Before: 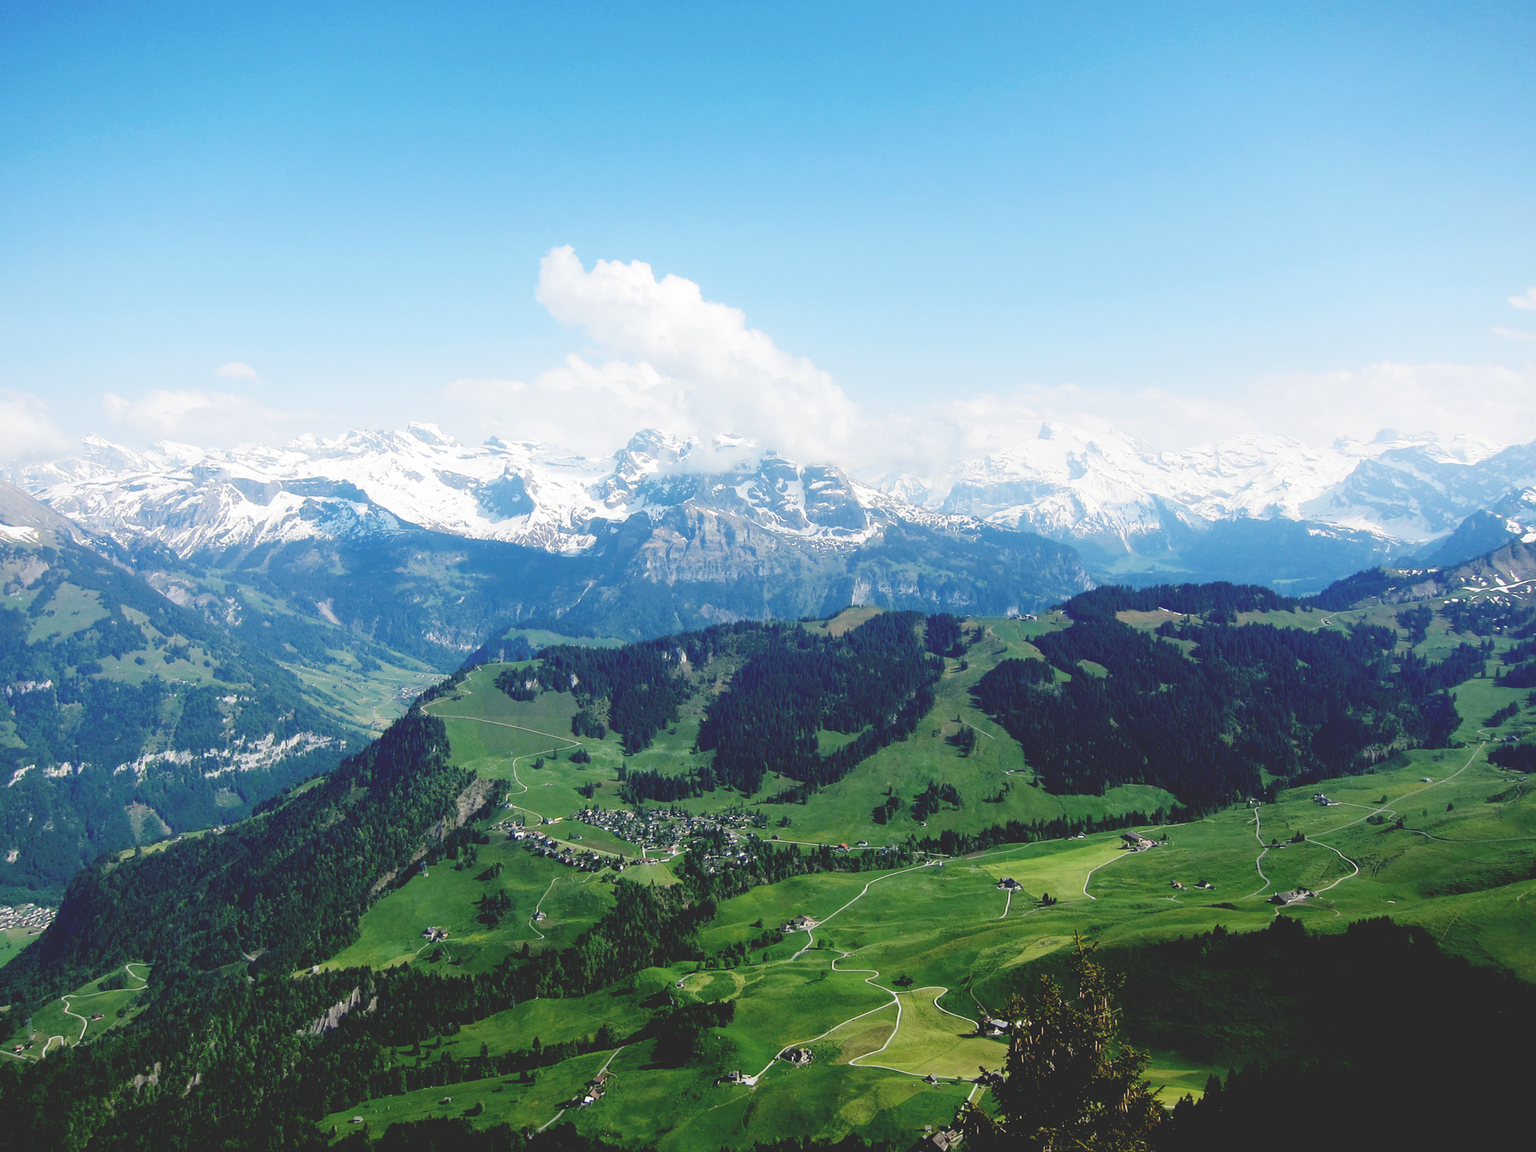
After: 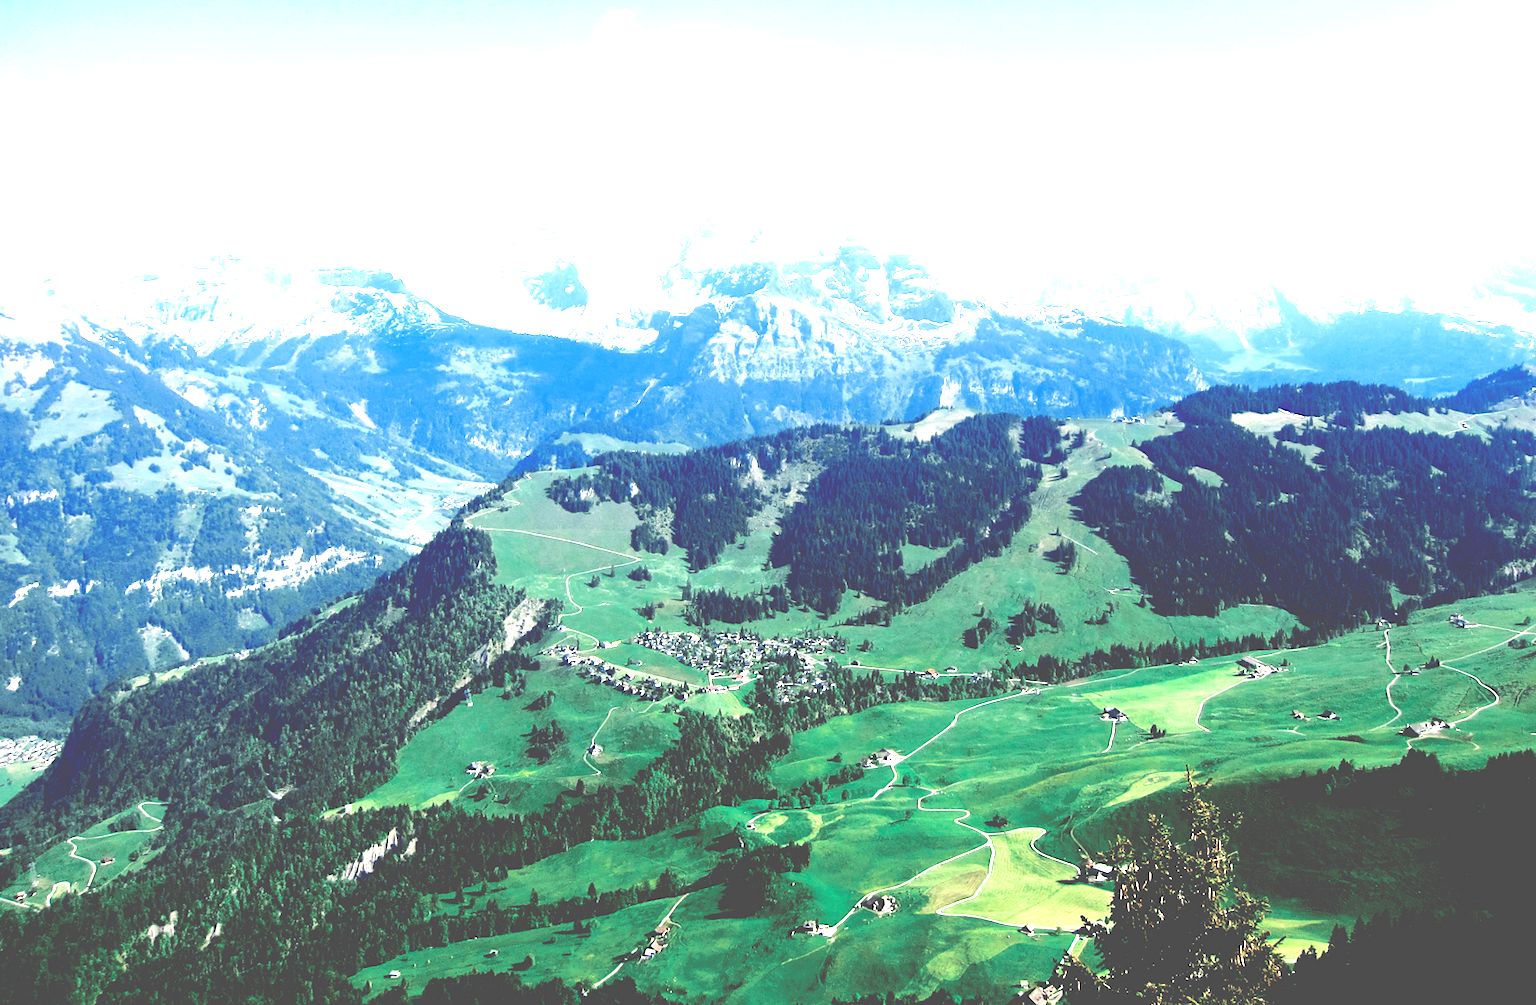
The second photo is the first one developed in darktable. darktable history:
crop: top 20.591%, right 9.327%, bottom 0.251%
color zones: curves: ch0 [(0, 0.5) (0.125, 0.4) (0.25, 0.5) (0.375, 0.4) (0.5, 0.4) (0.625, 0.35) (0.75, 0.35) (0.875, 0.5)]; ch1 [(0, 0.35) (0.125, 0.45) (0.25, 0.35) (0.375, 0.35) (0.5, 0.35) (0.625, 0.35) (0.75, 0.45) (0.875, 0.35)]; ch2 [(0, 0.6) (0.125, 0.5) (0.25, 0.5) (0.375, 0.6) (0.5, 0.6) (0.625, 0.5) (0.75, 0.5) (0.875, 0.5)]
exposure: exposure 2.203 EV, compensate highlight preservation false
tone curve: curves: ch0 [(0.016, 0.011) (0.204, 0.146) (0.515, 0.476) (0.78, 0.795) (1, 0.981)], color space Lab, independent channels, preserve colors none
